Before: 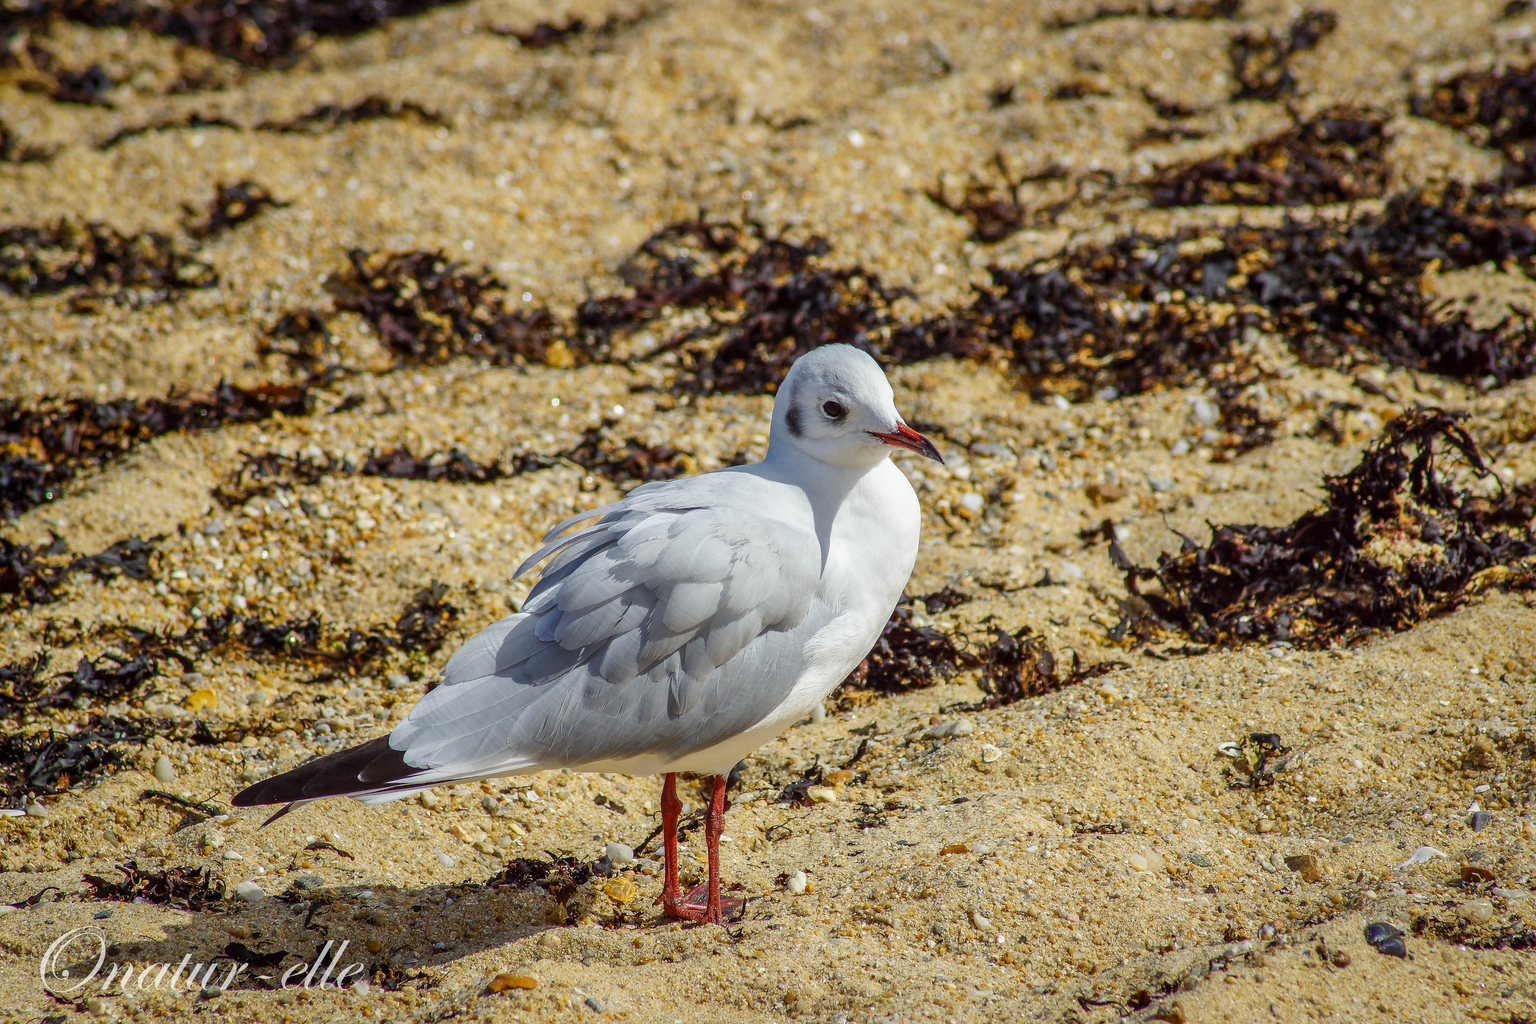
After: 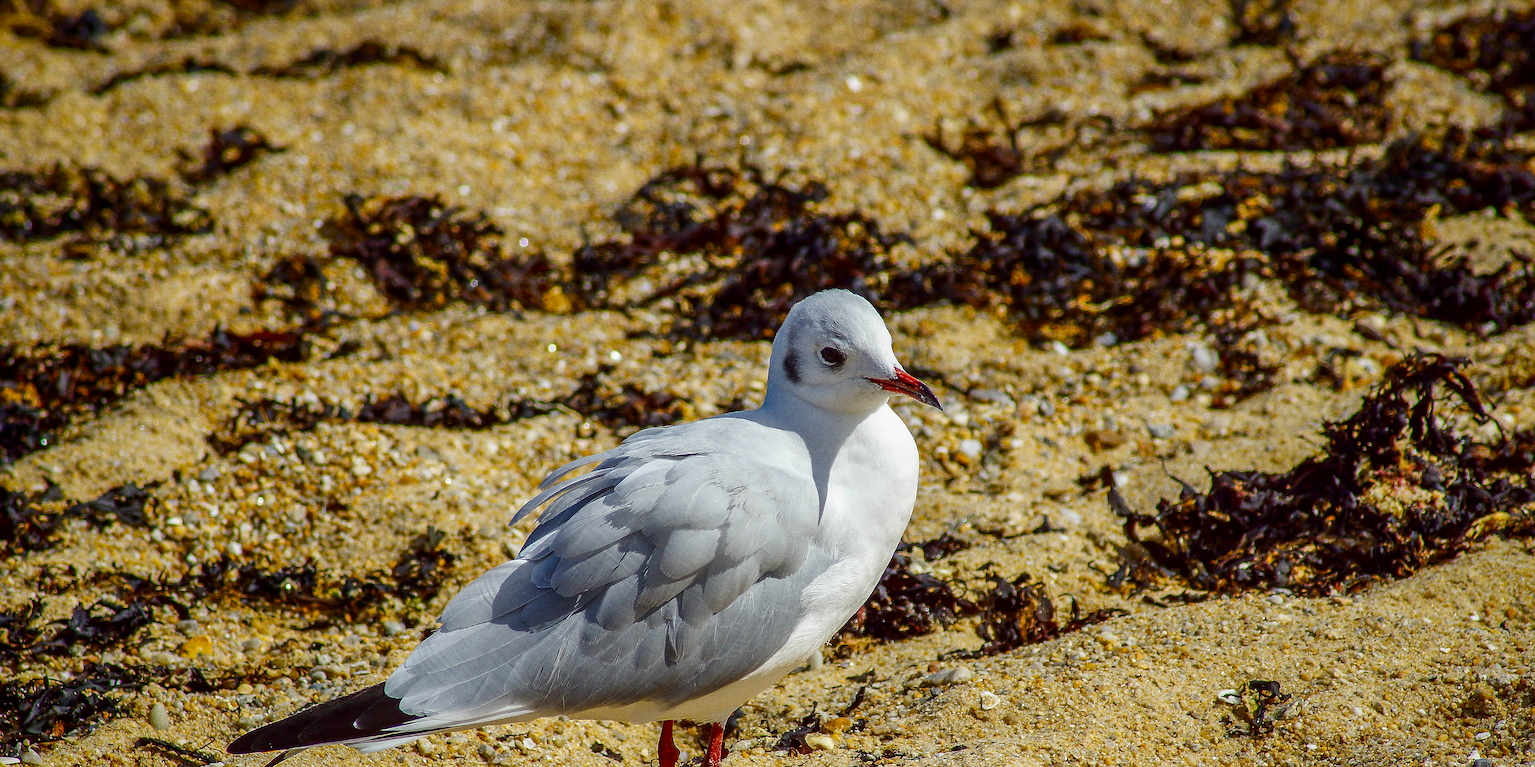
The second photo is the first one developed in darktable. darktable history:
sharpen: on, module defaults
contrast brightness saturation: contrast 0.07, brightness -0.14, saturation 0.11
color balance: output saturation 110%
exposure: exposure 0.02 EV, compensate highlight preservation false
grain: coarseness 0.09 ISO, strength 40%
crop: left 0.387%, top 5.469%, bottom 19.809%
